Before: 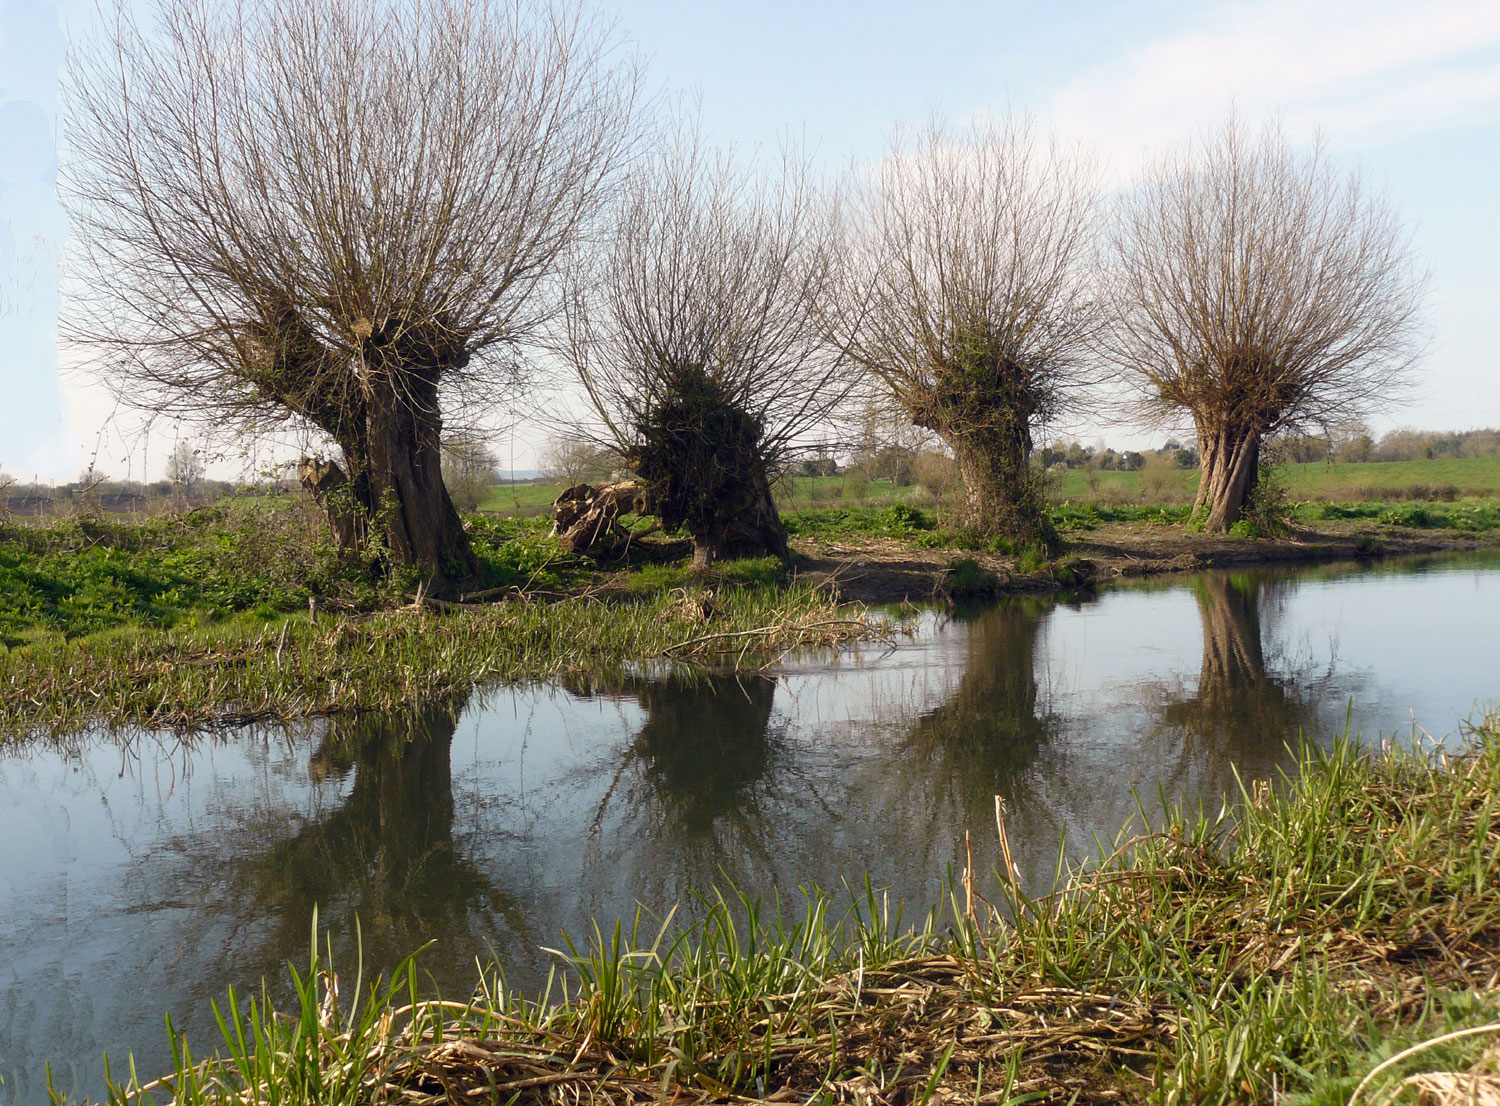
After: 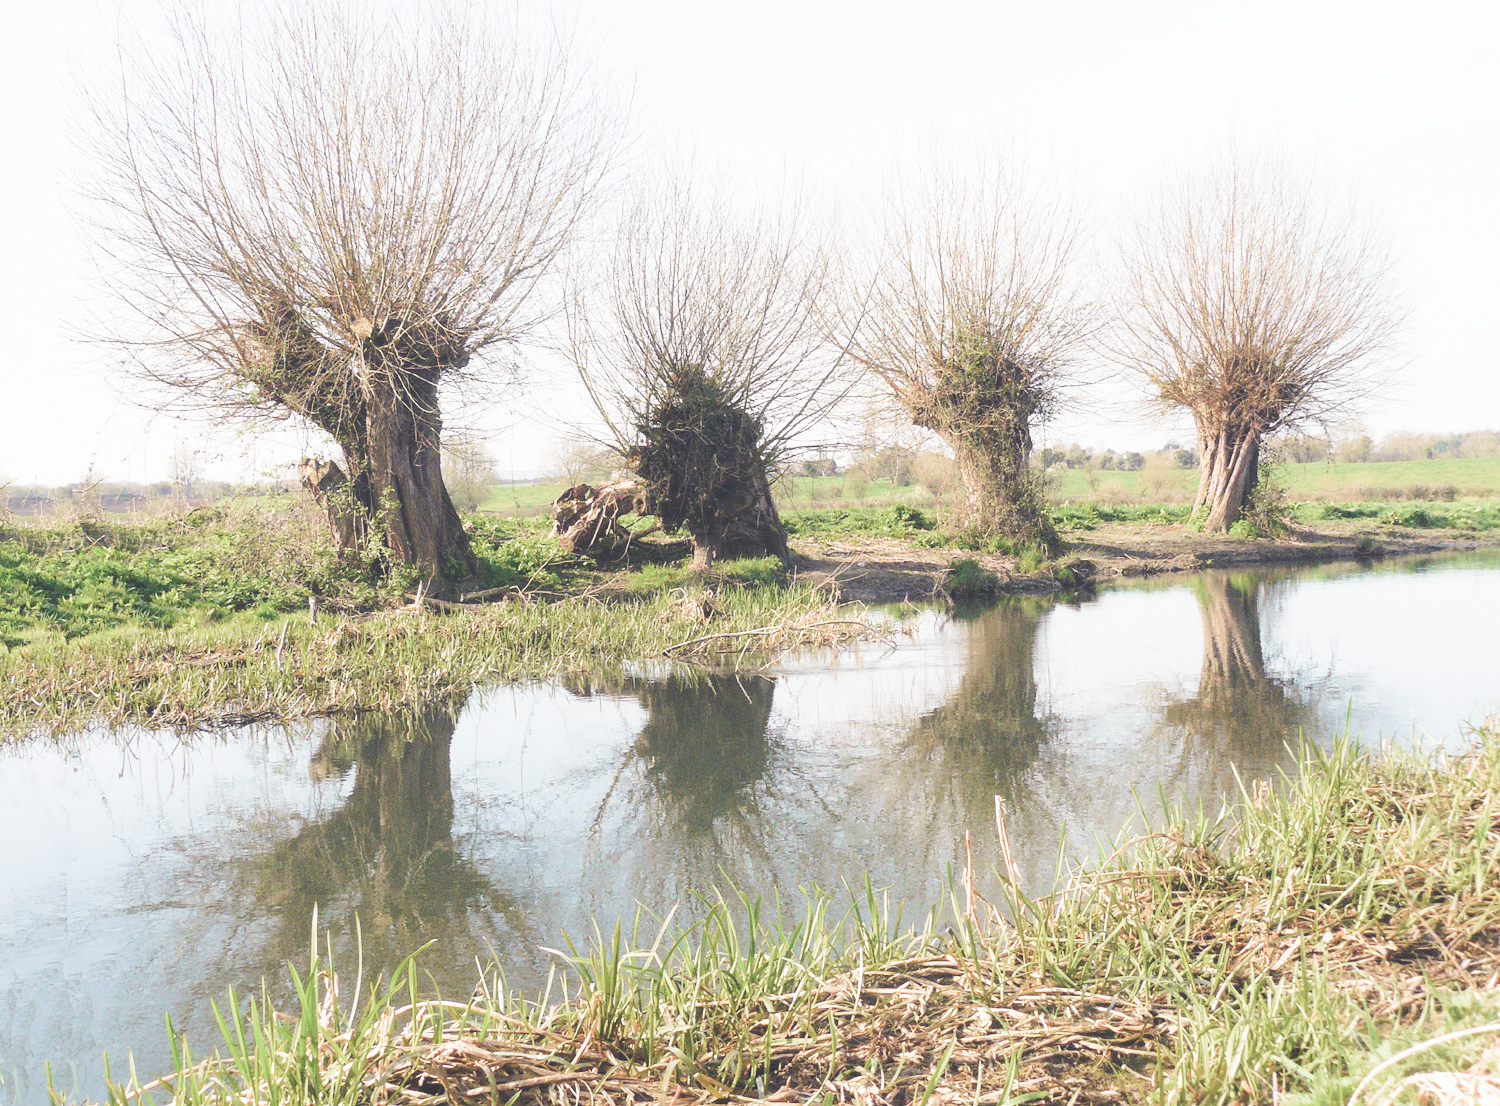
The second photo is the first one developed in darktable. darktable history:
tone equalizer: -8 EV -0.403 EV, -7 EV -0.405 EV, -6 EV -0.32 EV, -5 EV -0.203 EV, -3 EV 0.218 EV, -2 EV 0.35 EV, -1 EV 0.363 EV, +0 EV 0.424 EV, edges refinement/feathering 500, mask exposure compensation -1.57 EV, preserve details no
exposure: black level correction -0.023, exposure 1.393 EV, compensate exposure bias true, compensate highlight preservation false
tone curve: curves: ch0 [(0, 0) (0.003, 0.03) (0.011, 0.032) (0.025, 0.035) (0.044, 0.038) (0.069, 0.041) (0.1, 0.058) (0.136, 0.091) (0.177, 0.133) (0.224, 0.181) (0.277, 0.268) (0.335, 0.363) (0.399, 0.461) (0.468, 0.554) (0.543, 0.633) (0.623, 0.709) (0.709, 0.784) (0.801, 0.869) (0.898, 0.938) (1, 1)], preserve colors none
filmic rgb: black relative exposure -7.65 EV, white relative exposure 4.56 EV, hardness 3.61, color science v4 (2020)
